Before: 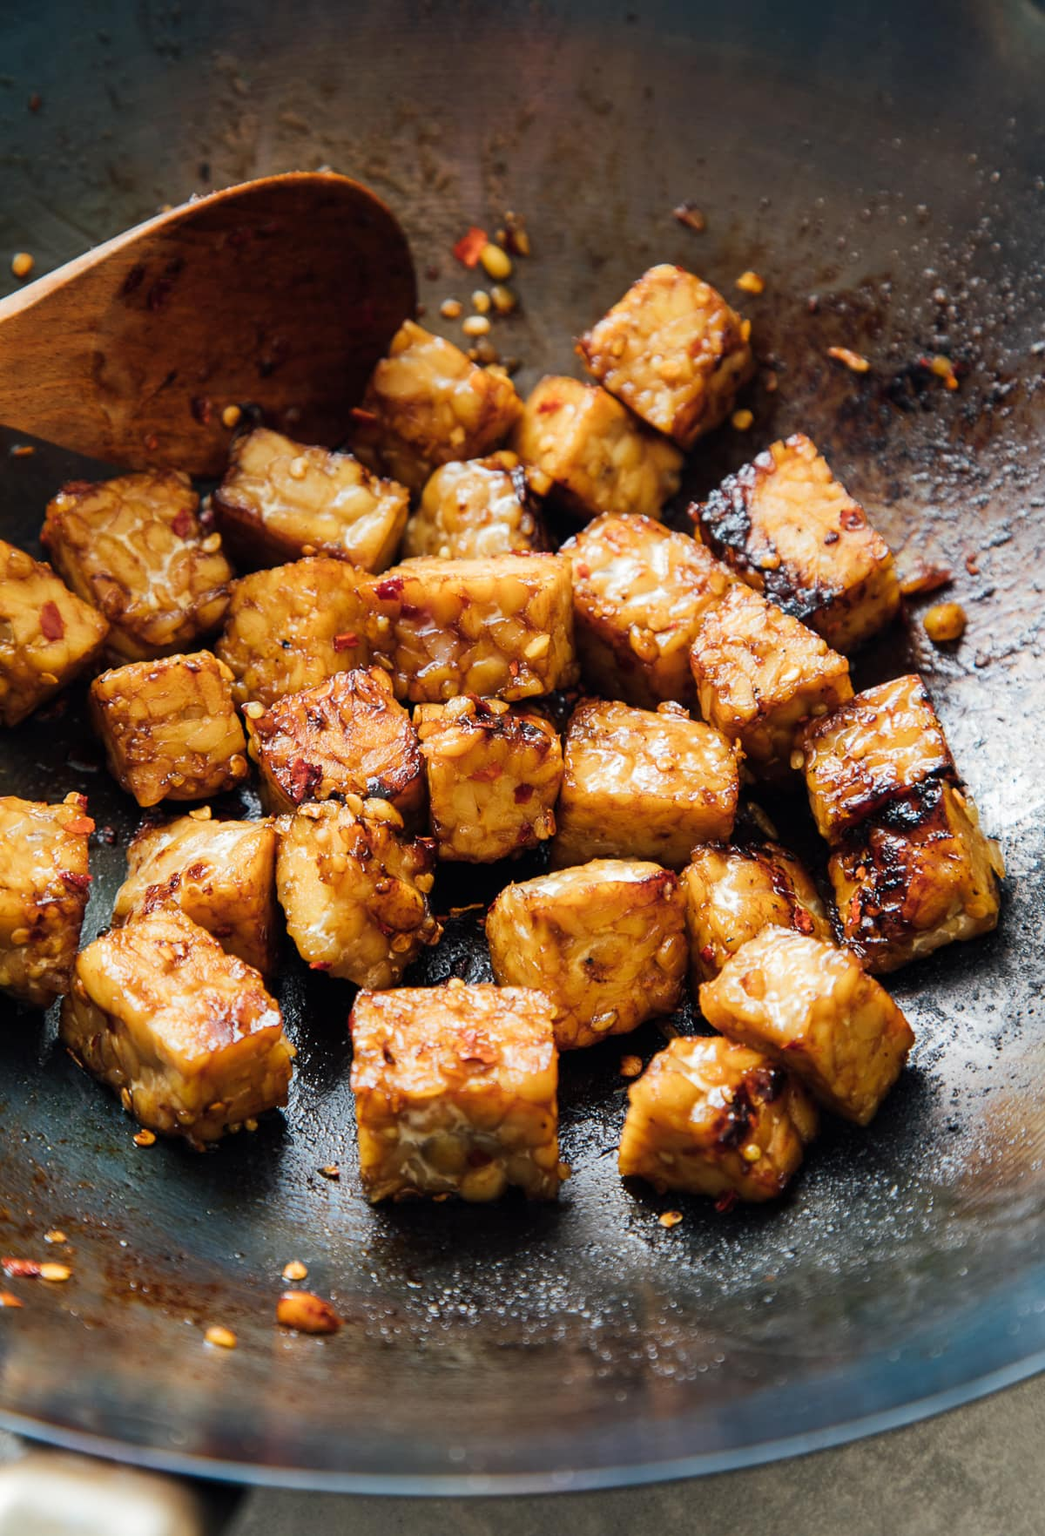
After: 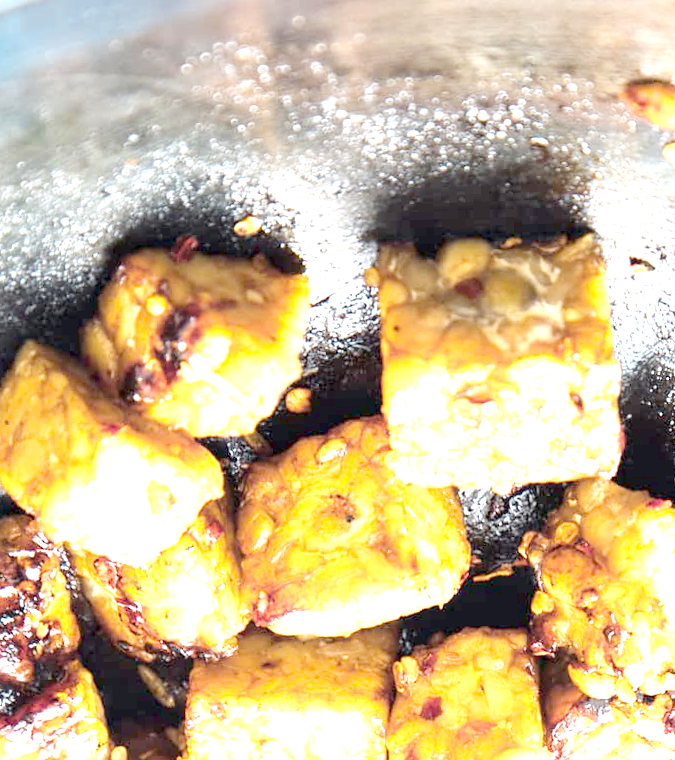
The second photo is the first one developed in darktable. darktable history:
orientation "rotate by 180 degrees": orientation rotate 180°
rotate and perspective: rotation -1.77°, lens shift (horizontal) 0.004, automatic cropping off
white balance: emerald 1
tone equalizer "contrast tone curve: medium": -8 EV -0.75 EV, -7 EV -0.7 EV, -6 EV -0.6 EV, -5 EV -0.4 EV, -3 EV 0.4 EV, -2 EV 0.6 EV, -1 EV 0.7 EV, +0 EV 0.75 EV, edges refinement/feathering 500, mask exposure compensation -1.57 EV, preserve details no
exposure: exposure 0.426 EV
crop: left 15.306%, top 9.065%, right 30.789%, bottom 48.638%
